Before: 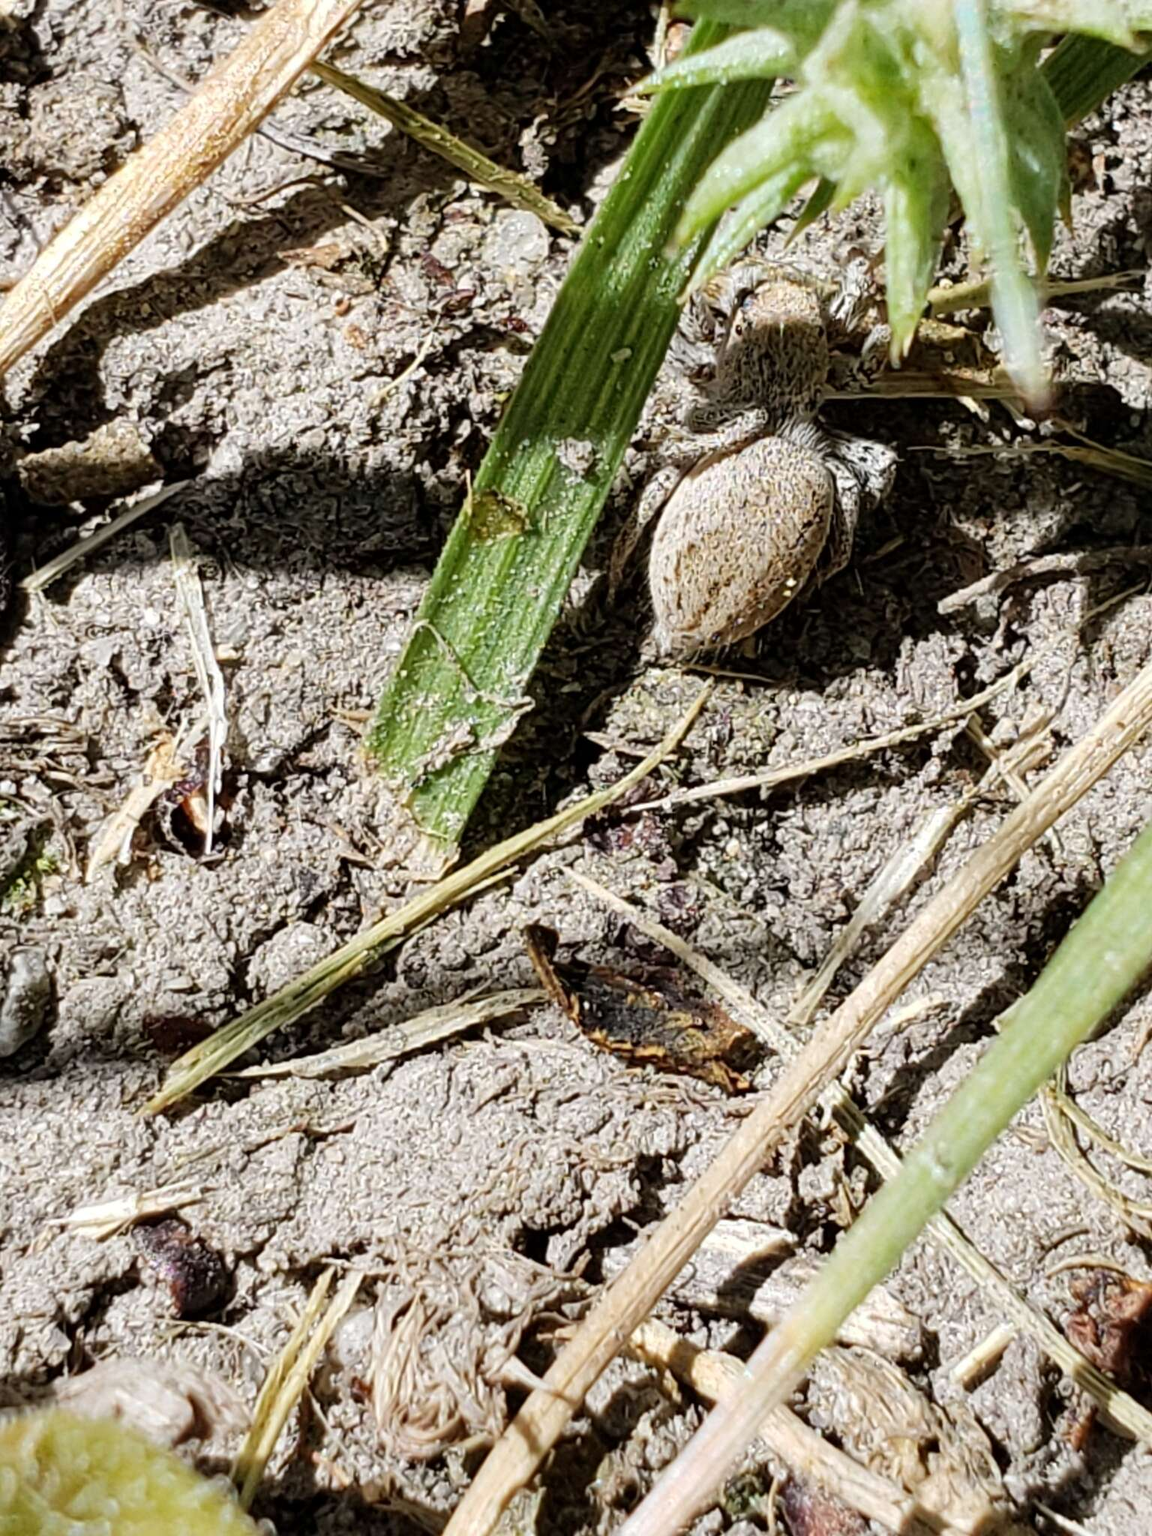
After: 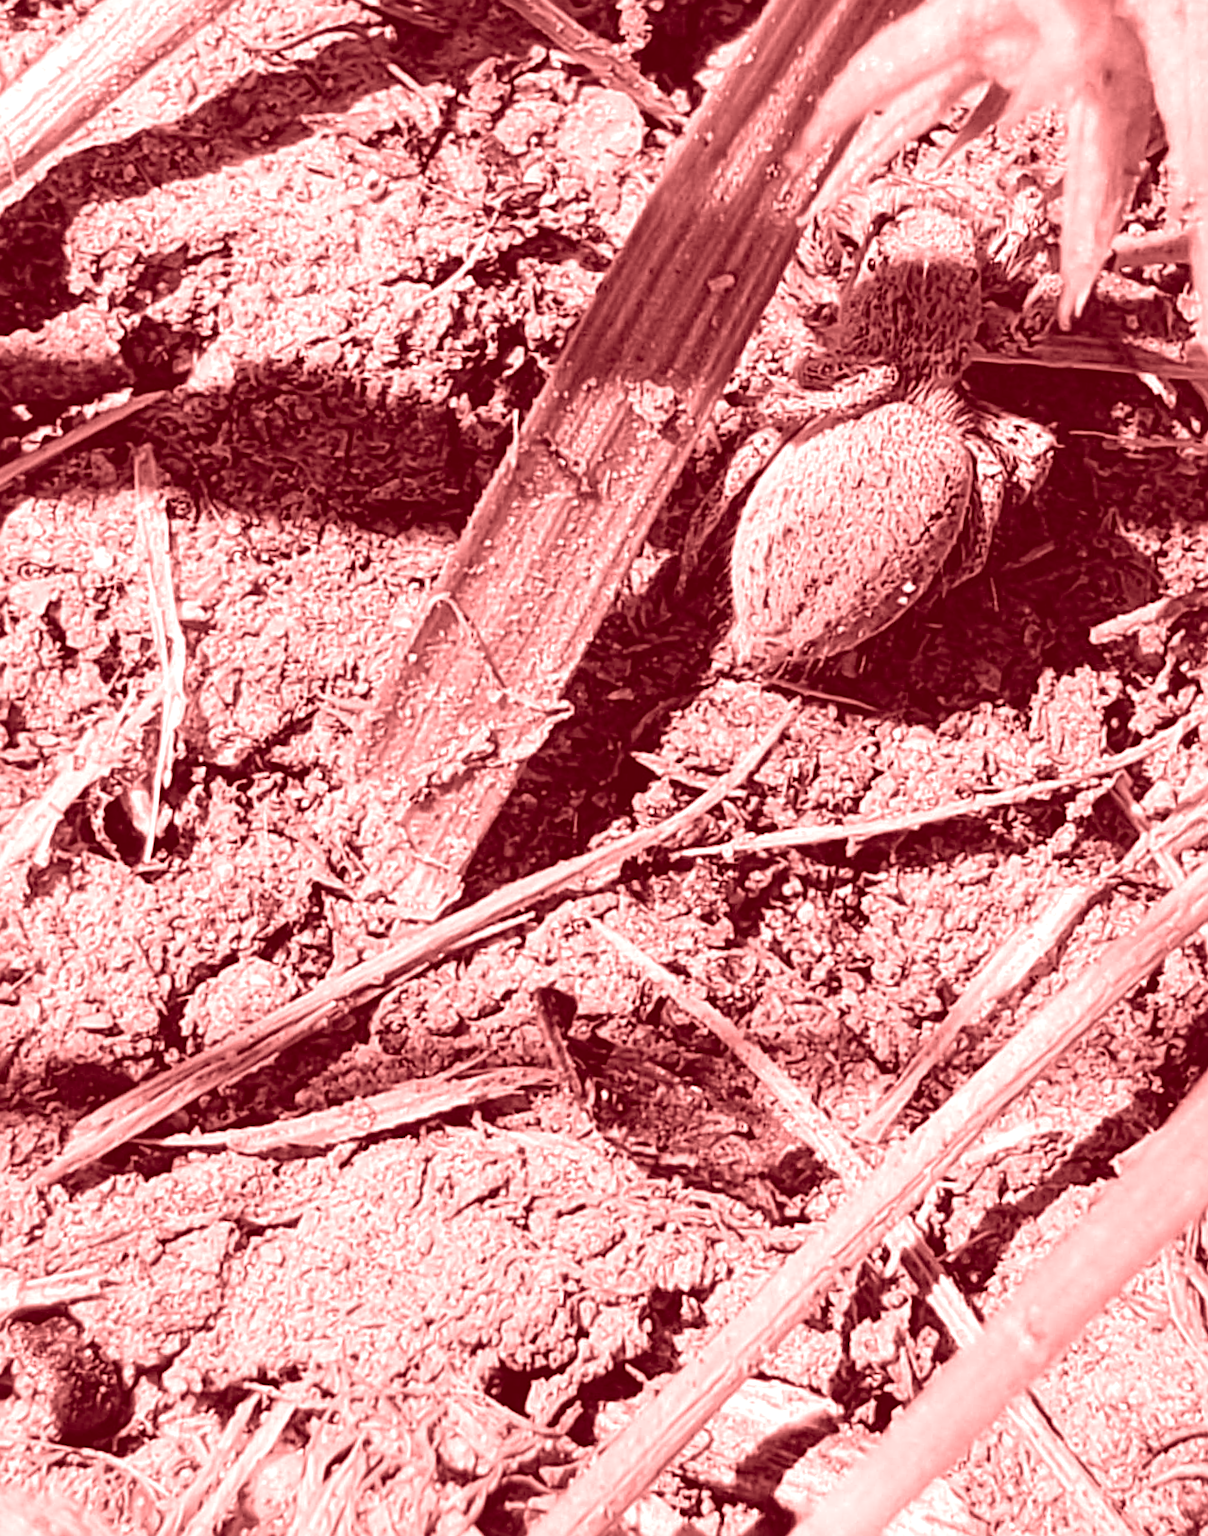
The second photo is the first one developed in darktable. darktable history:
crop and rotate: left 11.831%, top 11.346%, right 13.429%, bottom 13.899%
colorize: saturation 60%, source mix 100%
rotate and perspective: rotation 5.12°, automatic cropping off
sharpen: on, module defaults
